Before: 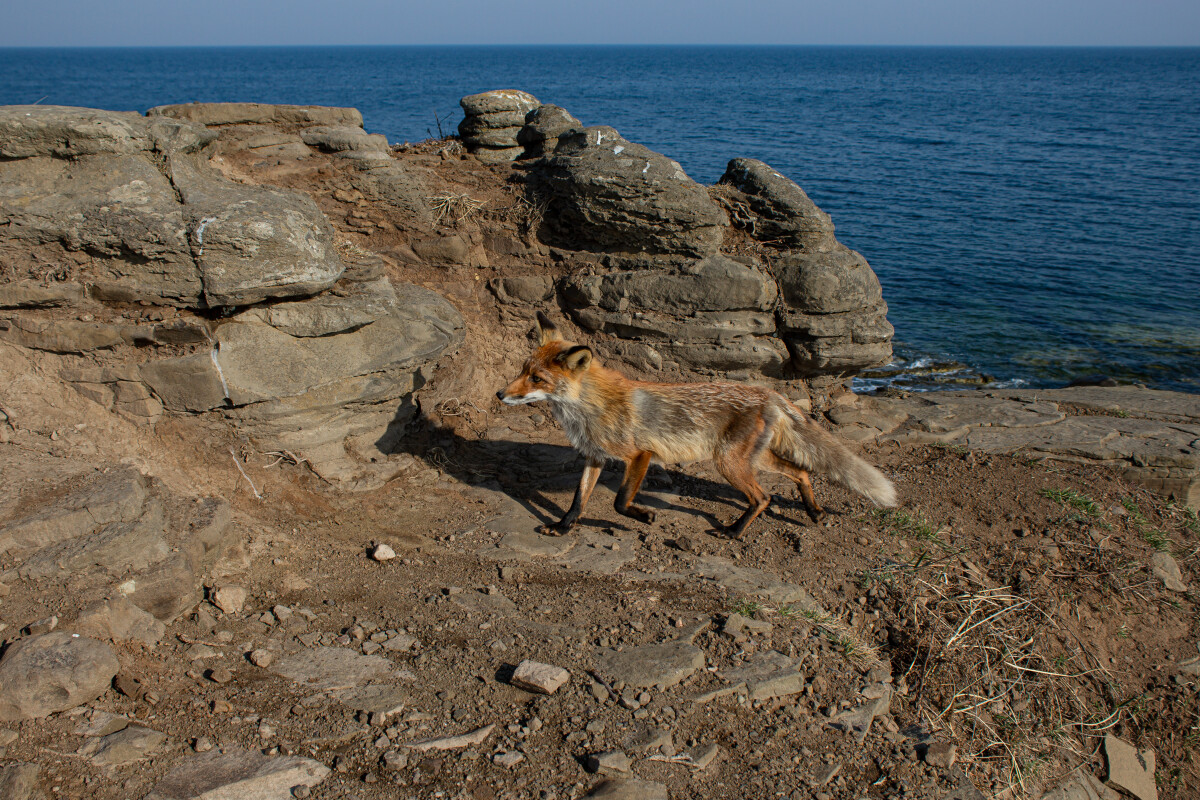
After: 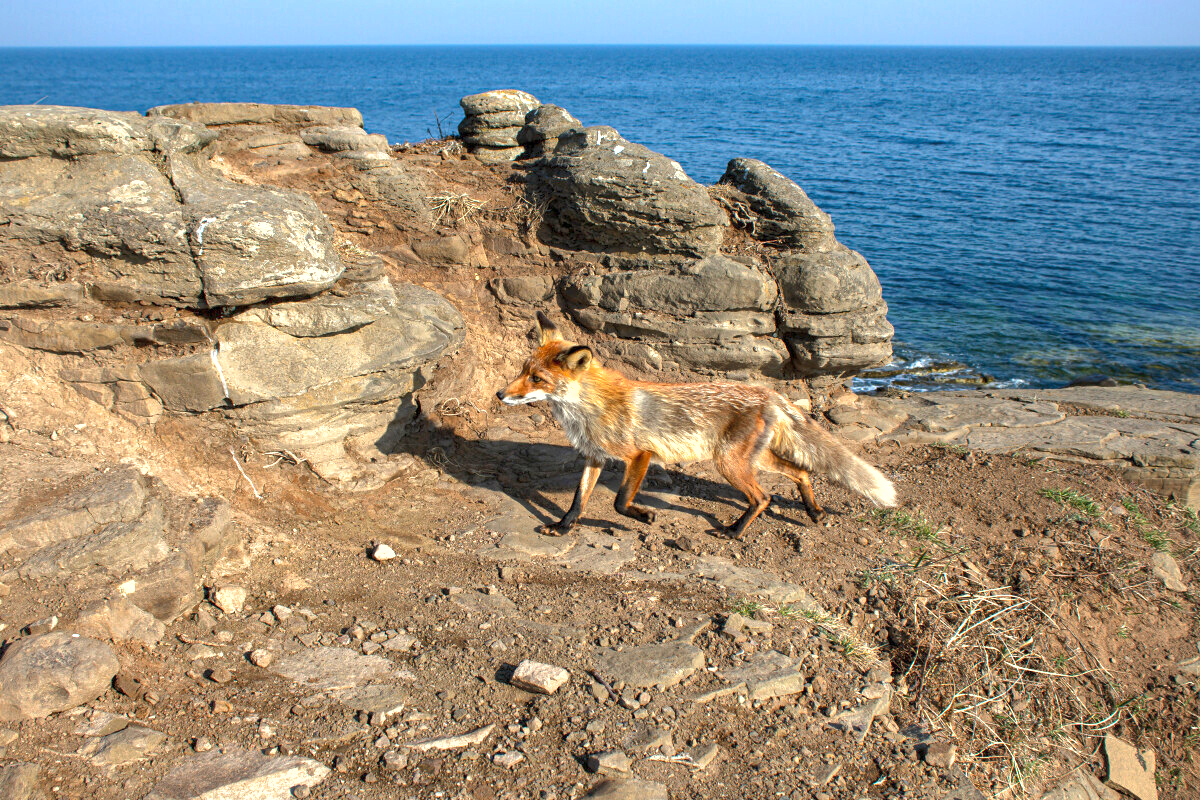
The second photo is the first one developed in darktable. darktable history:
shadows and highlights: on, module defaults
exposure: exposure 1.498 EV, compensate highlight preservation false
